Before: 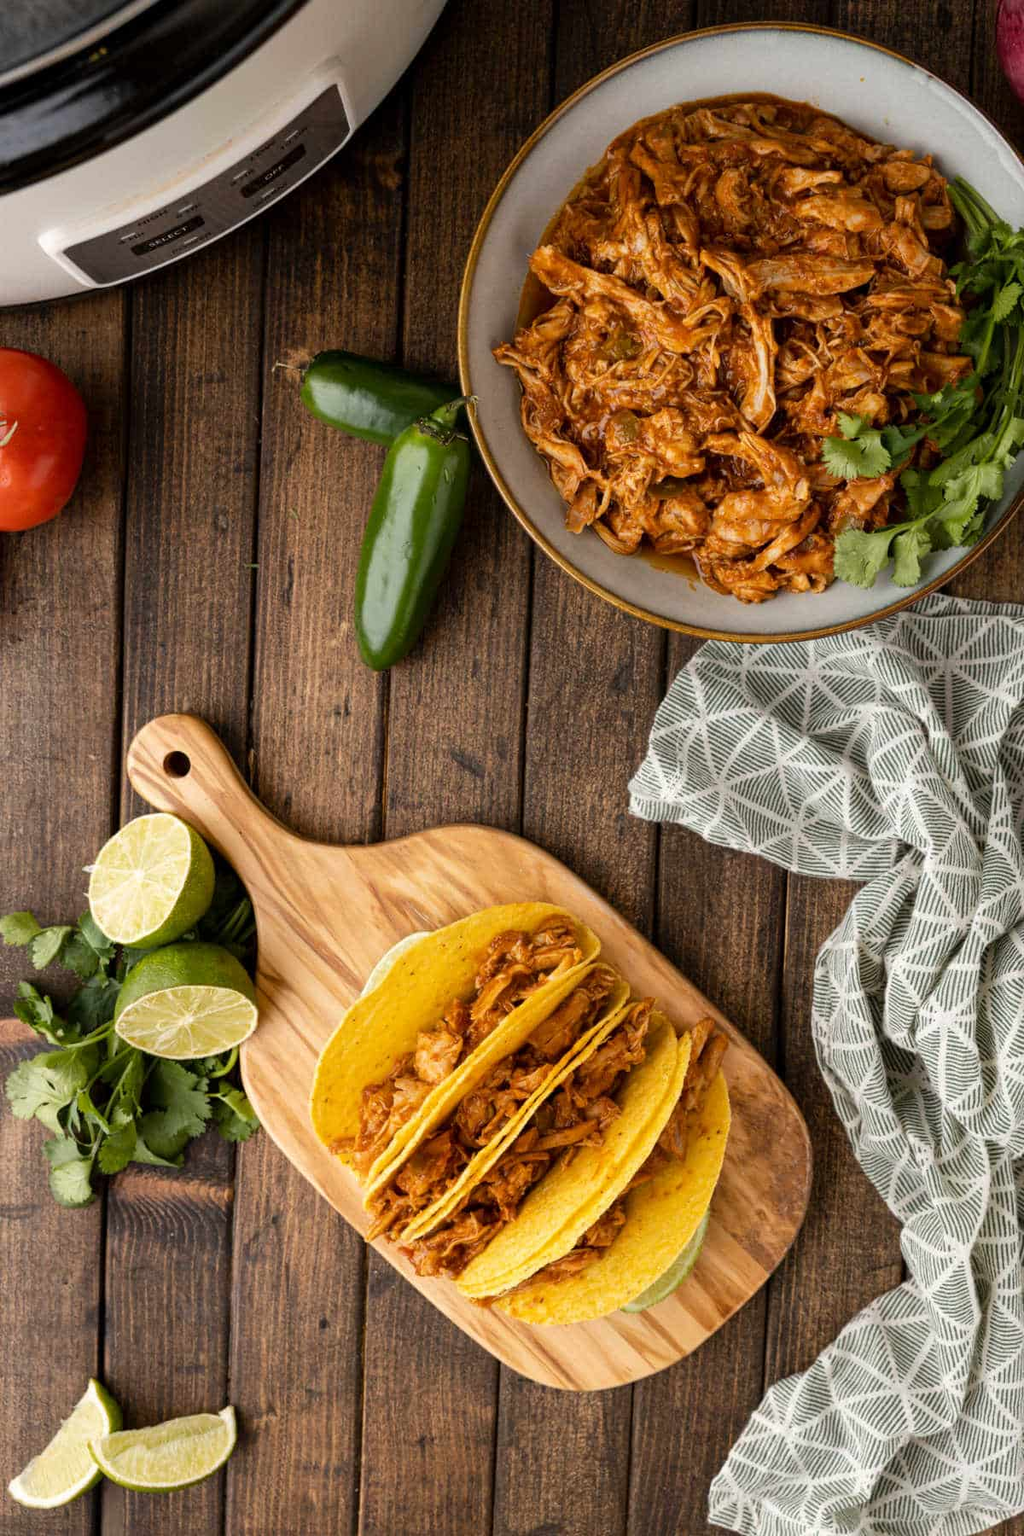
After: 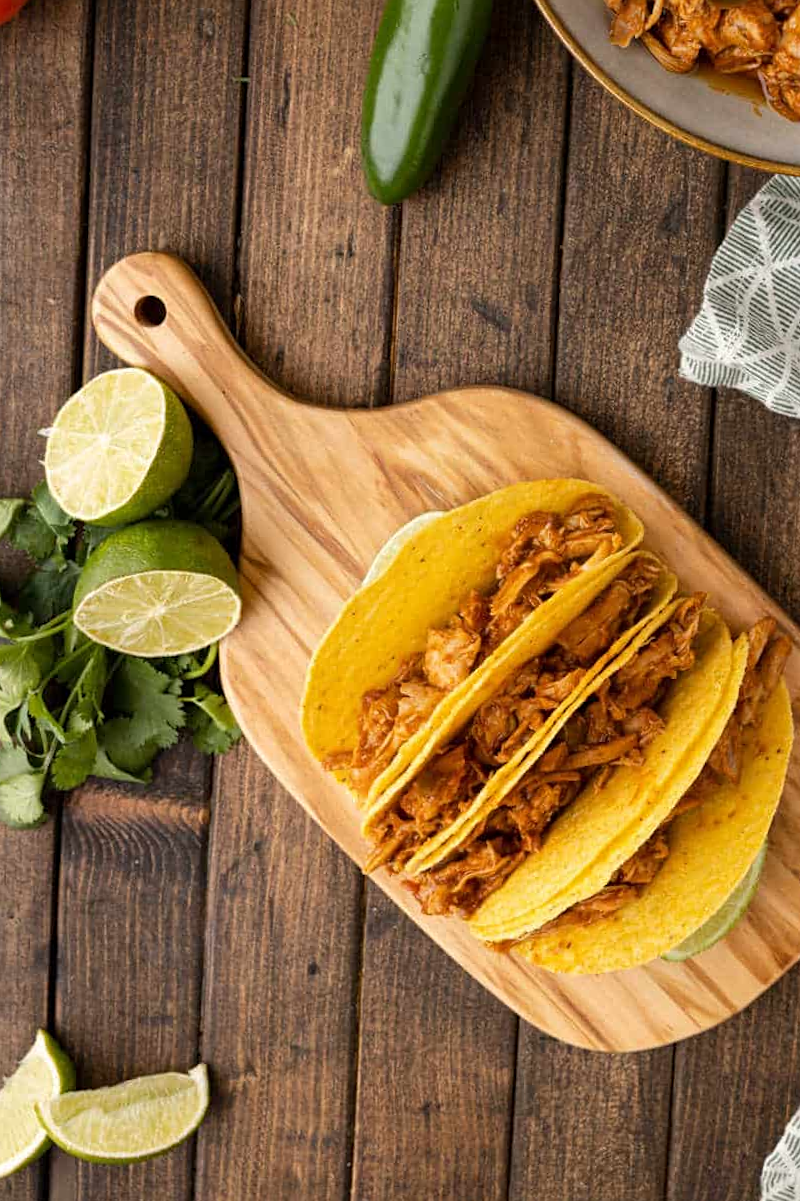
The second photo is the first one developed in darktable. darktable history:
crop and rotate: angle -0.82°, left 3.85%, top 31.828%, right 27.992%
sharpen: amount 0.2
